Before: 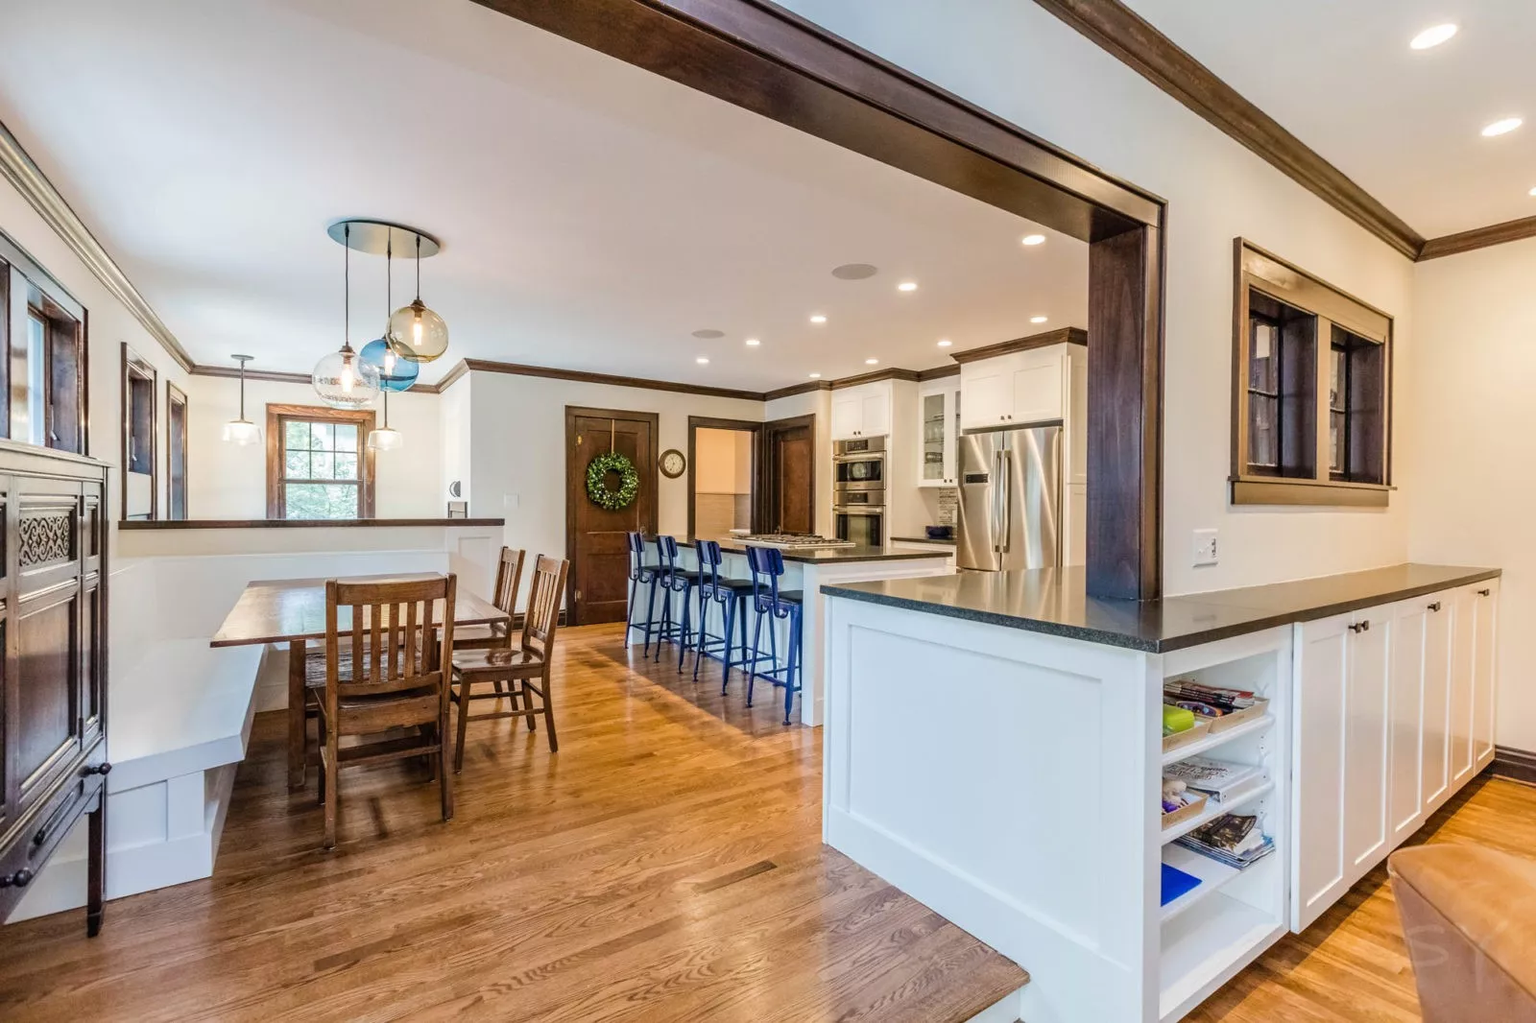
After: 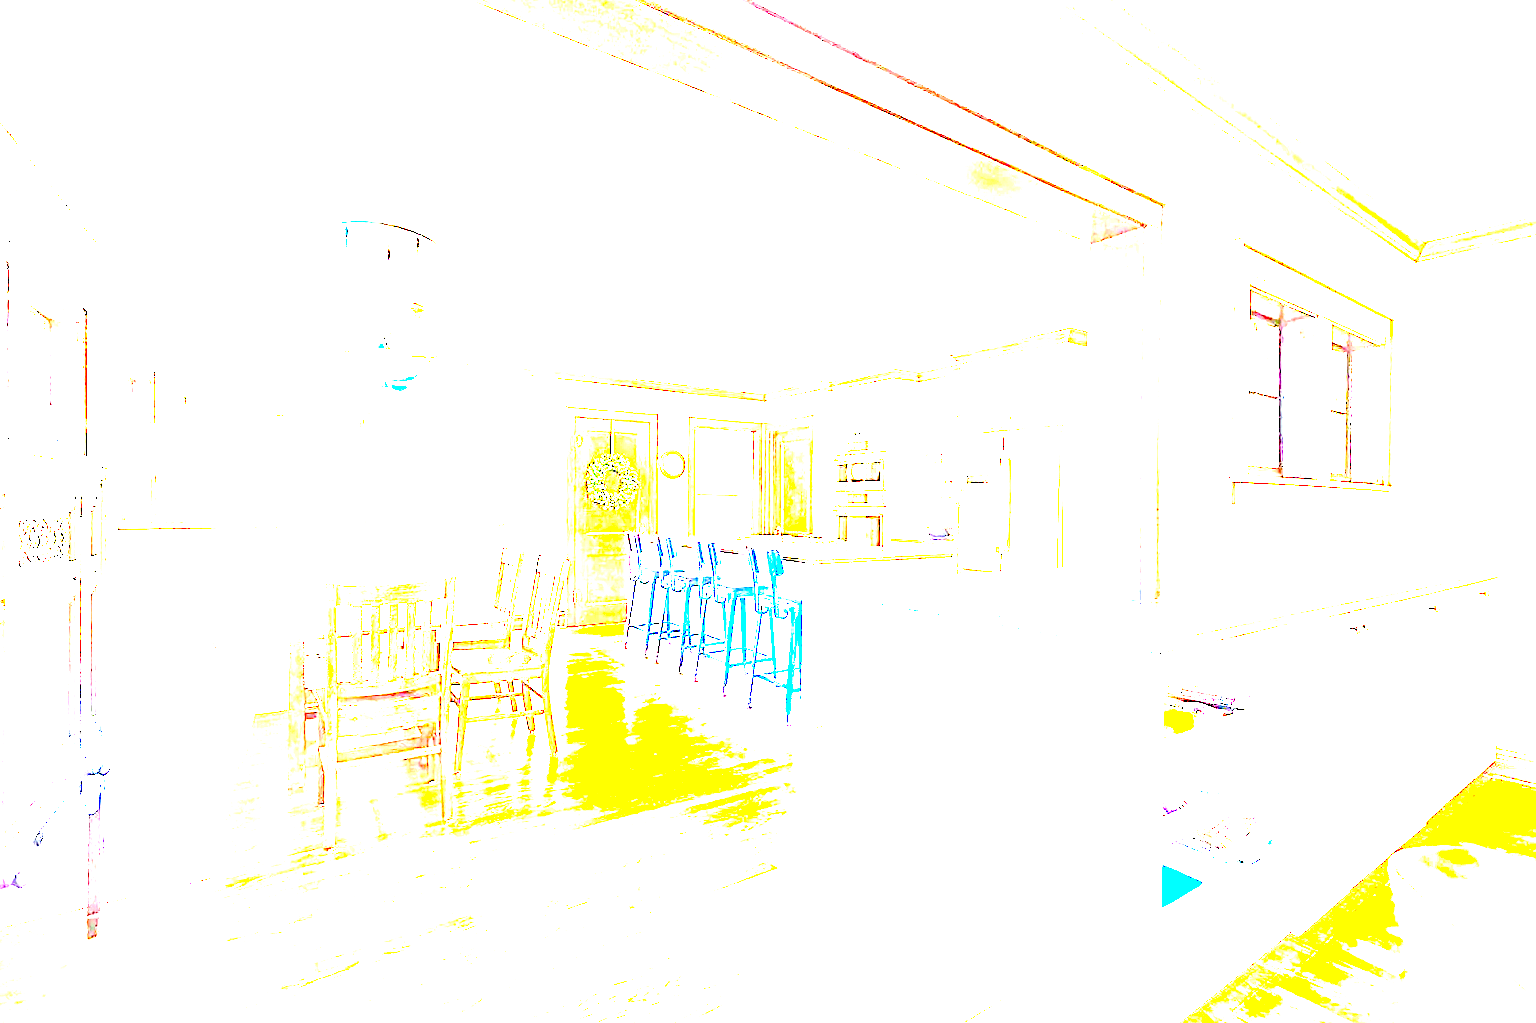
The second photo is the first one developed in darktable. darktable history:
exposure: exposure 7.989 EV, compensate exposure bias true, compensate highlight preservation false
crop and rotate: left 0.079%, bottom 0.007%
contrast brightness saturation: contrast 0.027, brightness 0.065, saturation 0.131
sharpen: amount 0.206
